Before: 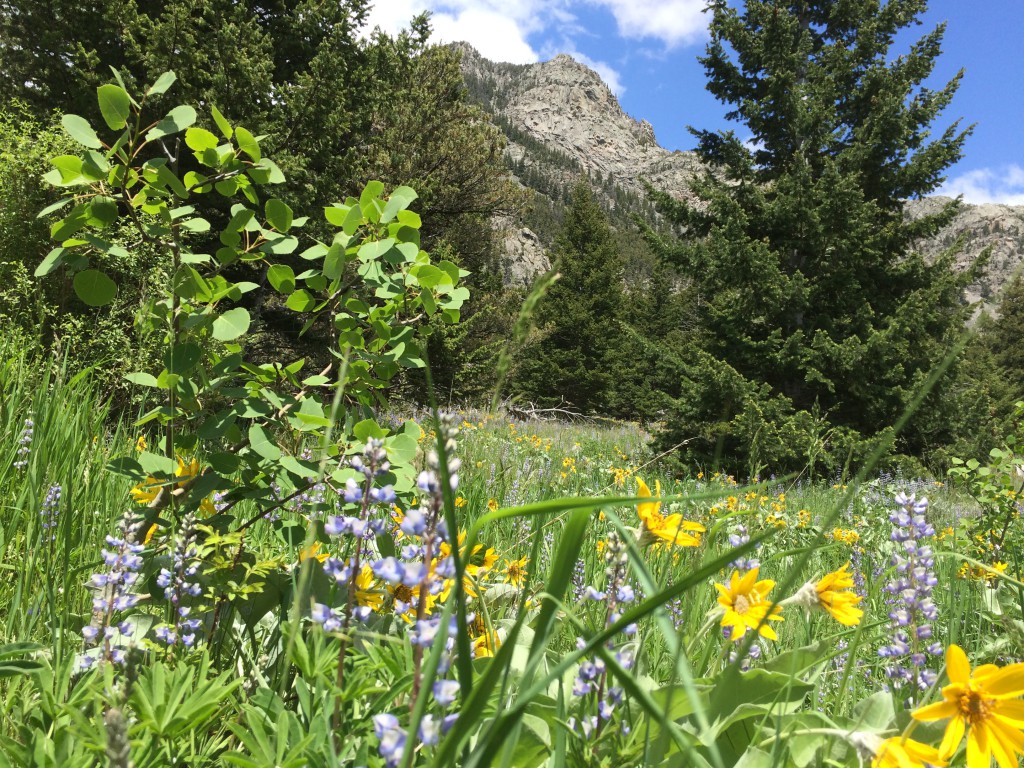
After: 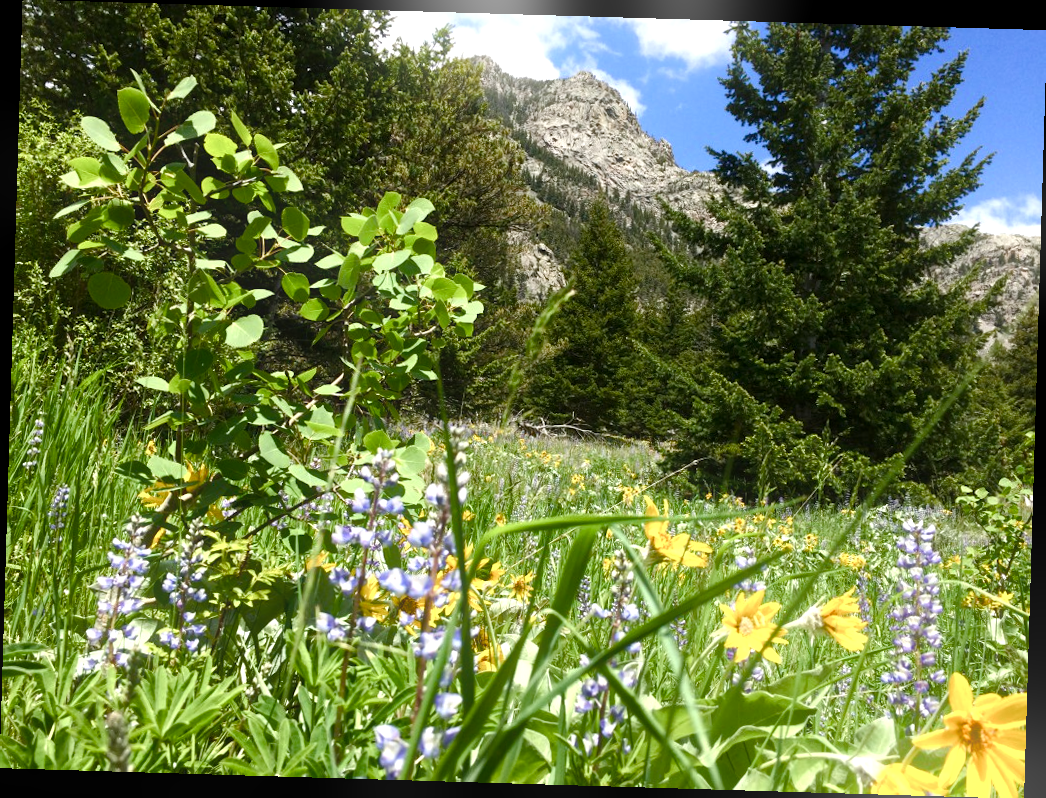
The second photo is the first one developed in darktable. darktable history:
bloom: size 9%, threshold 100%, strength 7%
color balance rgb: perceptual saturation grading › highlights -29.58%, perceptual saturation grading › mid-tones 29.47%, perceptual saturation grading › shadows 59.73%, perceptual brilliance grading › global brilliance -17.79%, perceptual brilliance grading › highlights 28.73%, global vibrance 15.44%
rotate and perspective: rotation 1.72°, automatic cropping off
local contrast: highlights 100%, shadows 100%, detail 120%, midtone range 0.2
